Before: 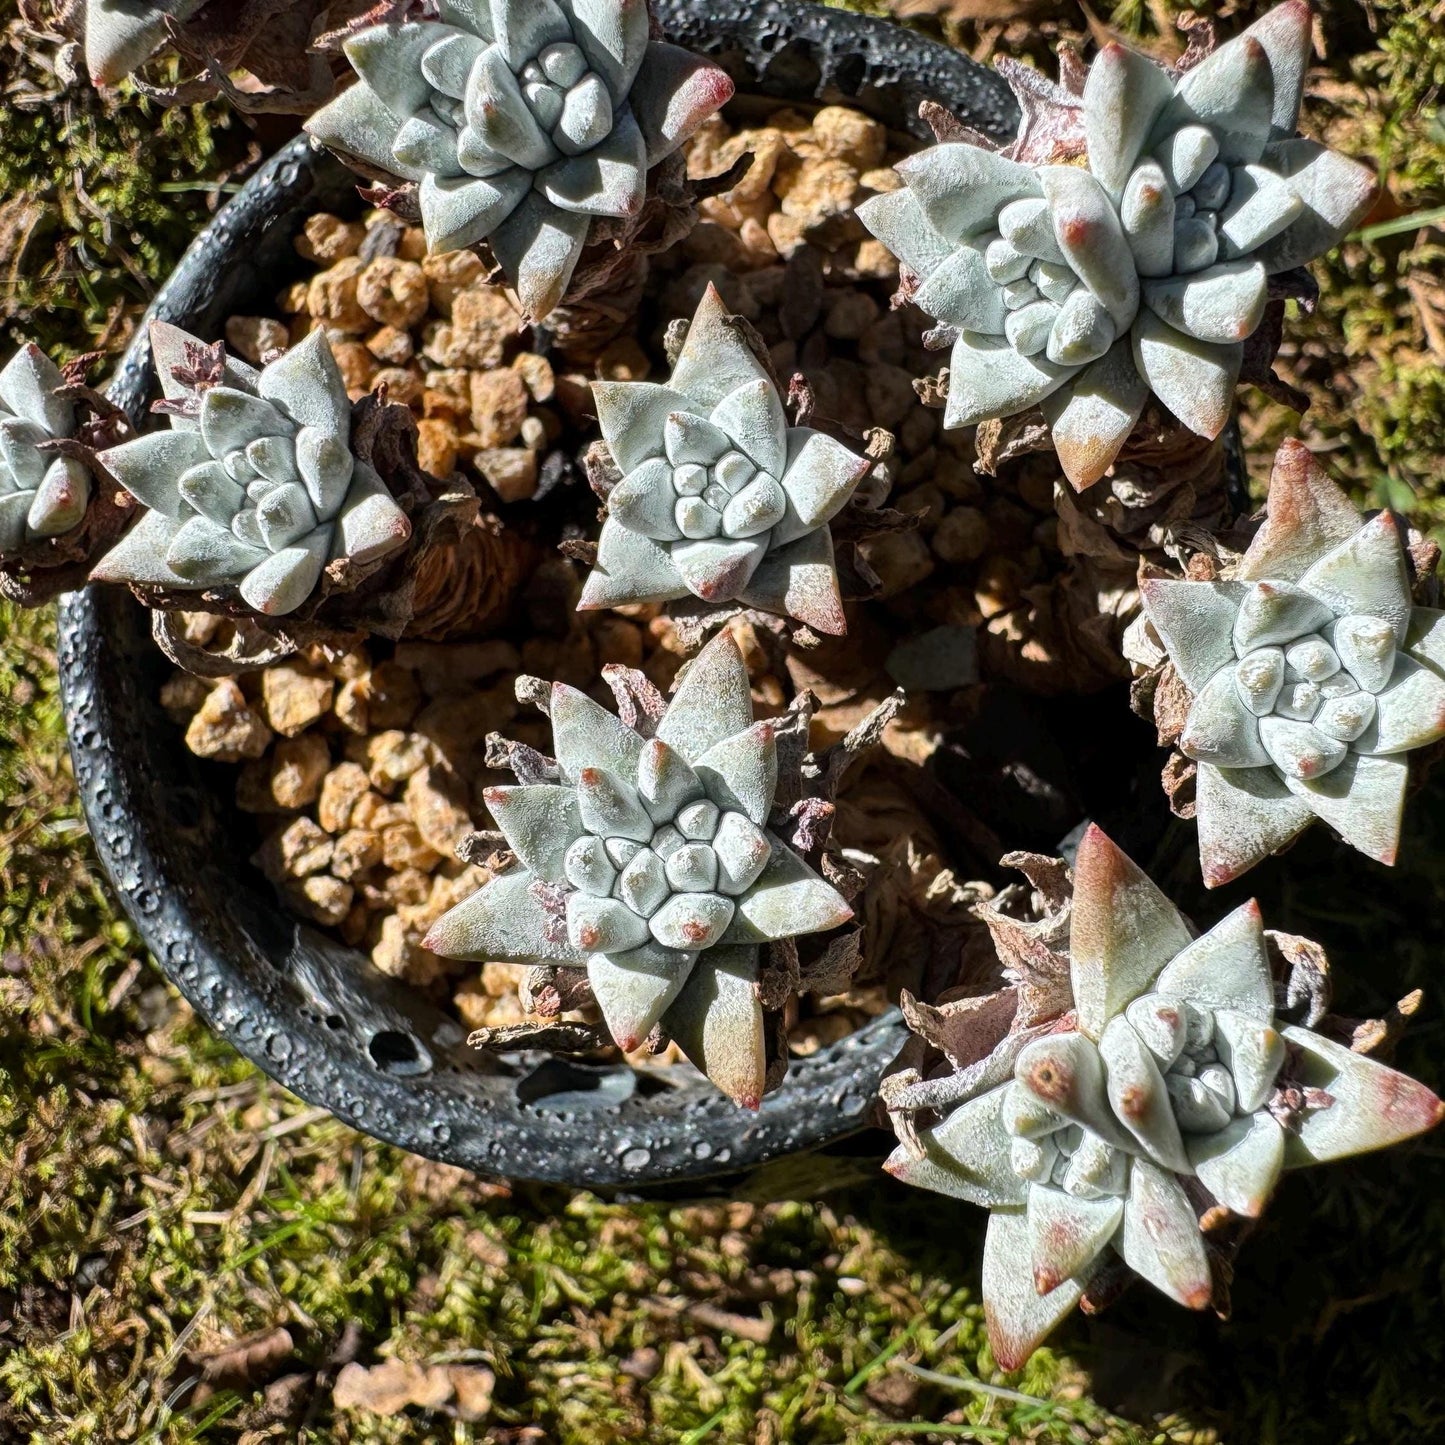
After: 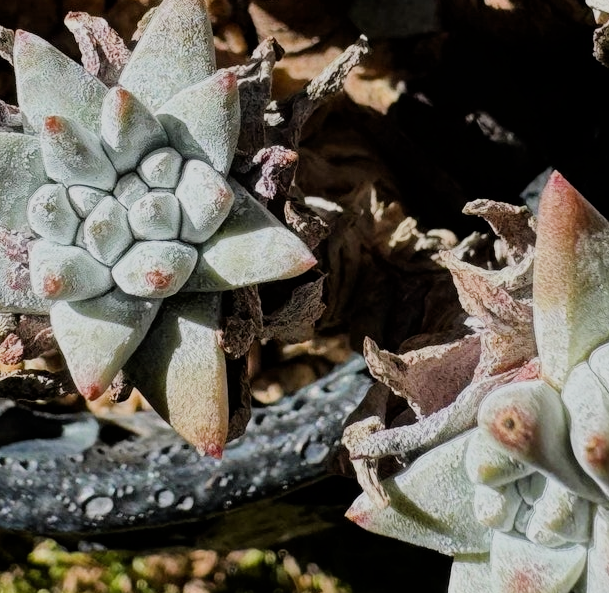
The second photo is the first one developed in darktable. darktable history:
crop: left 37.221%, top 45.169%, right 20.63%, bottom 13.777%
filmic rgb: black relative exposure -7.65 EV, white relative exposure 4.56 EV, hardness 3.61
